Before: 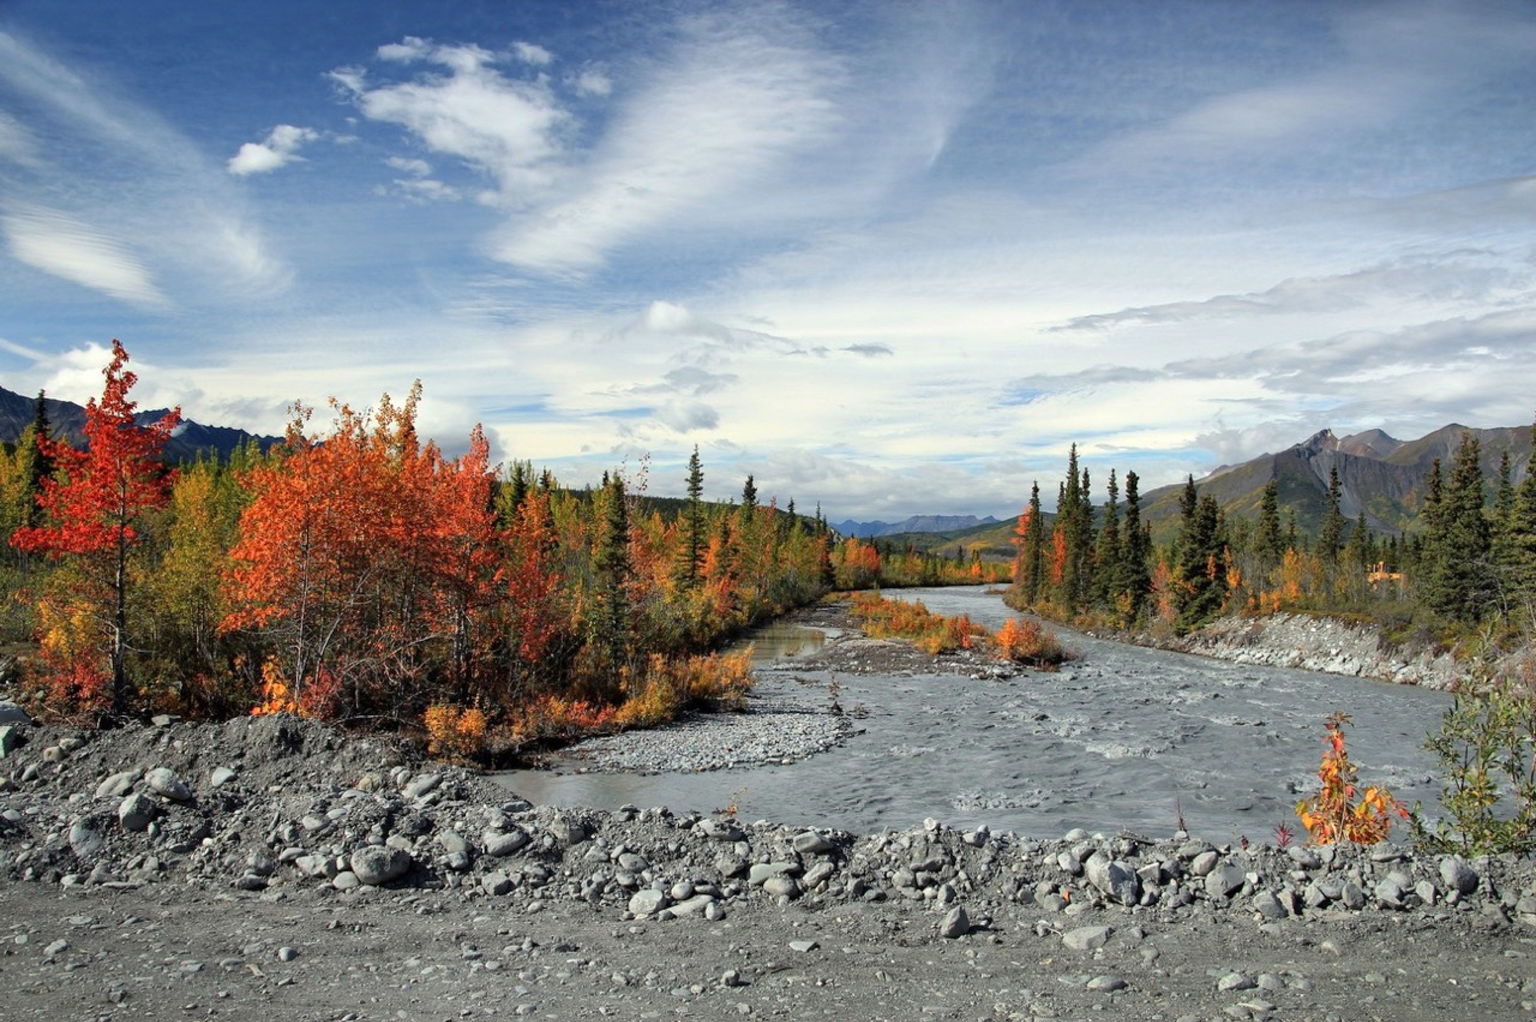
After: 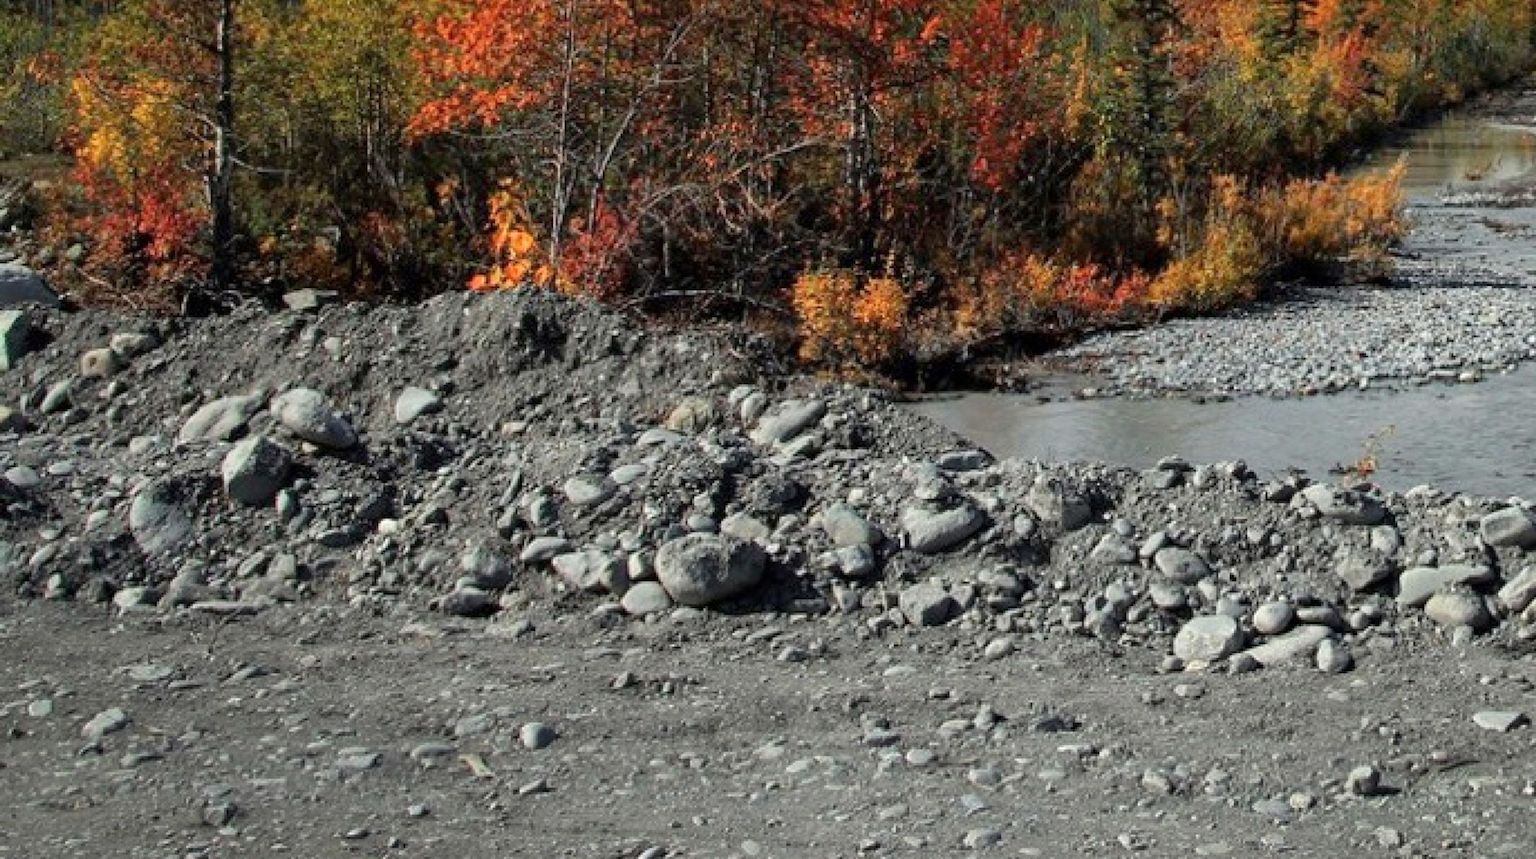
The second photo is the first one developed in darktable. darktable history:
crop and rotate: top 54.795%, right 46.391%, bottom 0.12%
